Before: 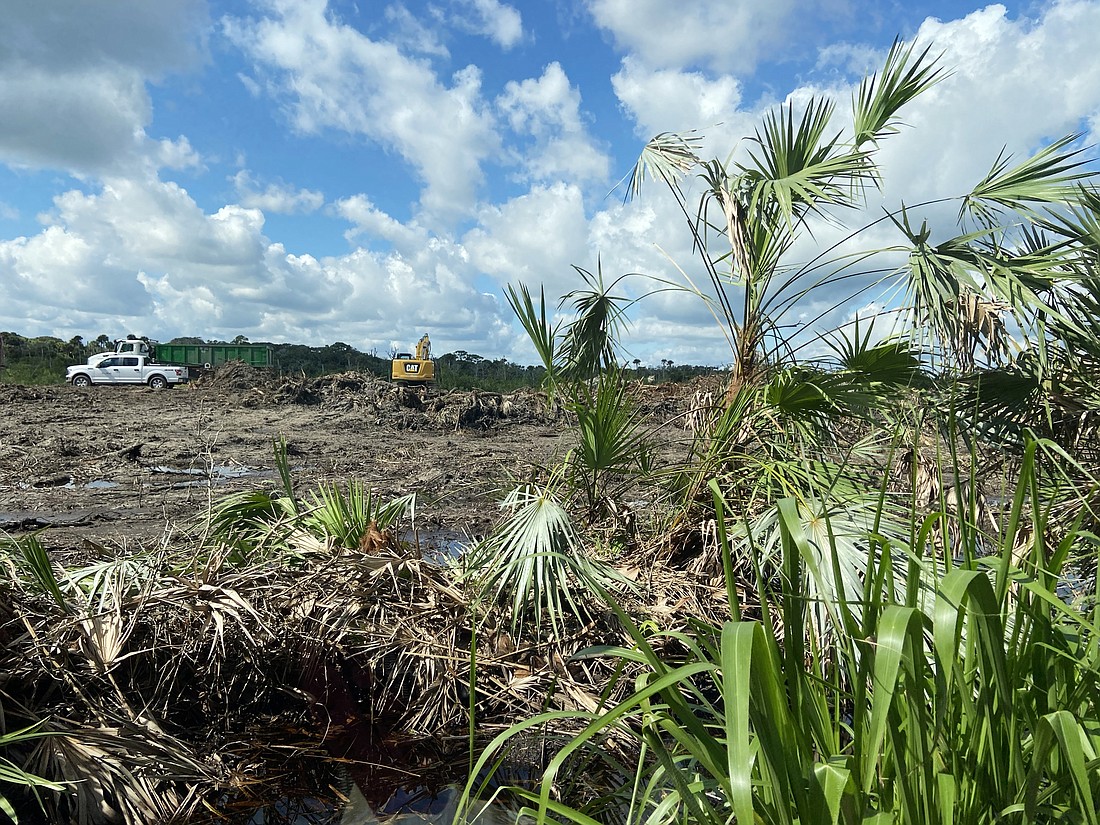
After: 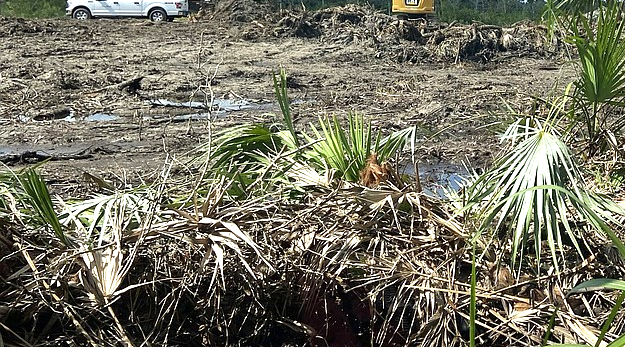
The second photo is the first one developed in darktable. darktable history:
exposure: exposure 0.655 EV, compensate exposure bias true, compensate highlight preservation false
crop: top 44.539%, right 43.175%, bottom 13.313%
